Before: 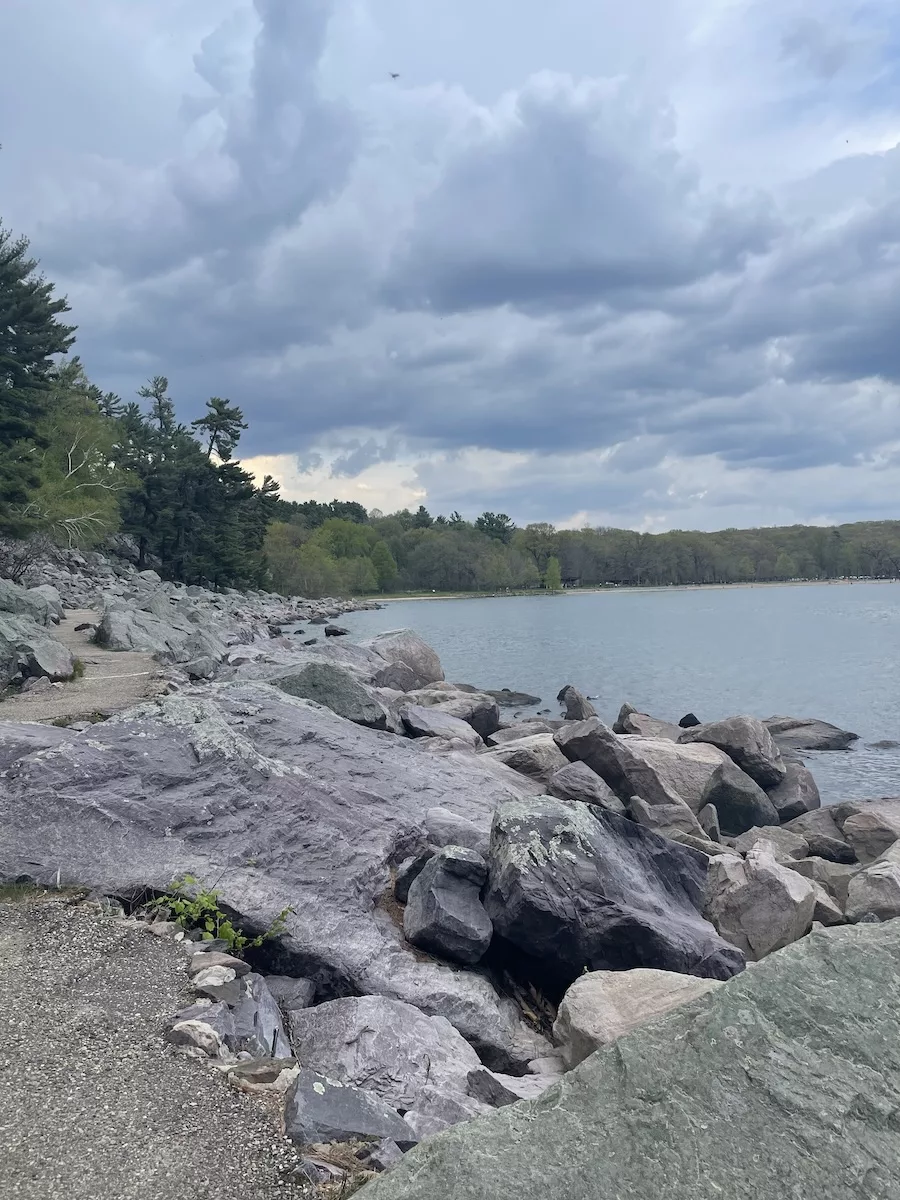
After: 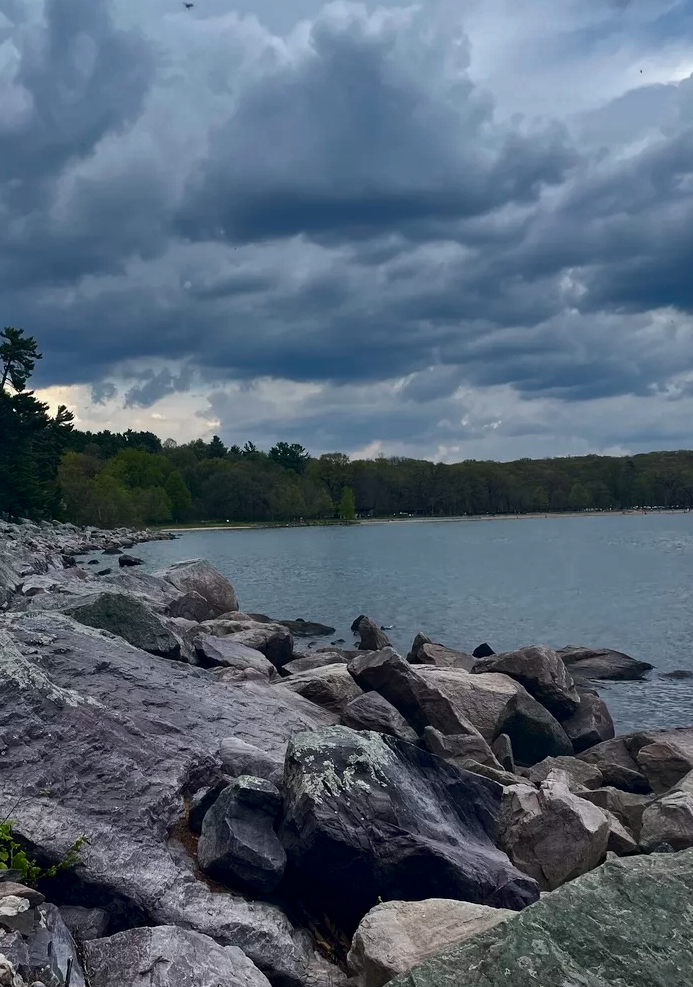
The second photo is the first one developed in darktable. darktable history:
contrast brightness saturation: brightness -0.504
crop: left 22.965%, top 5.846%, bottom 11.869%
shadows and highlights: radius 131.07, soften with gaussian
tone equalizer: mask exposure compensation -0.5 EV
